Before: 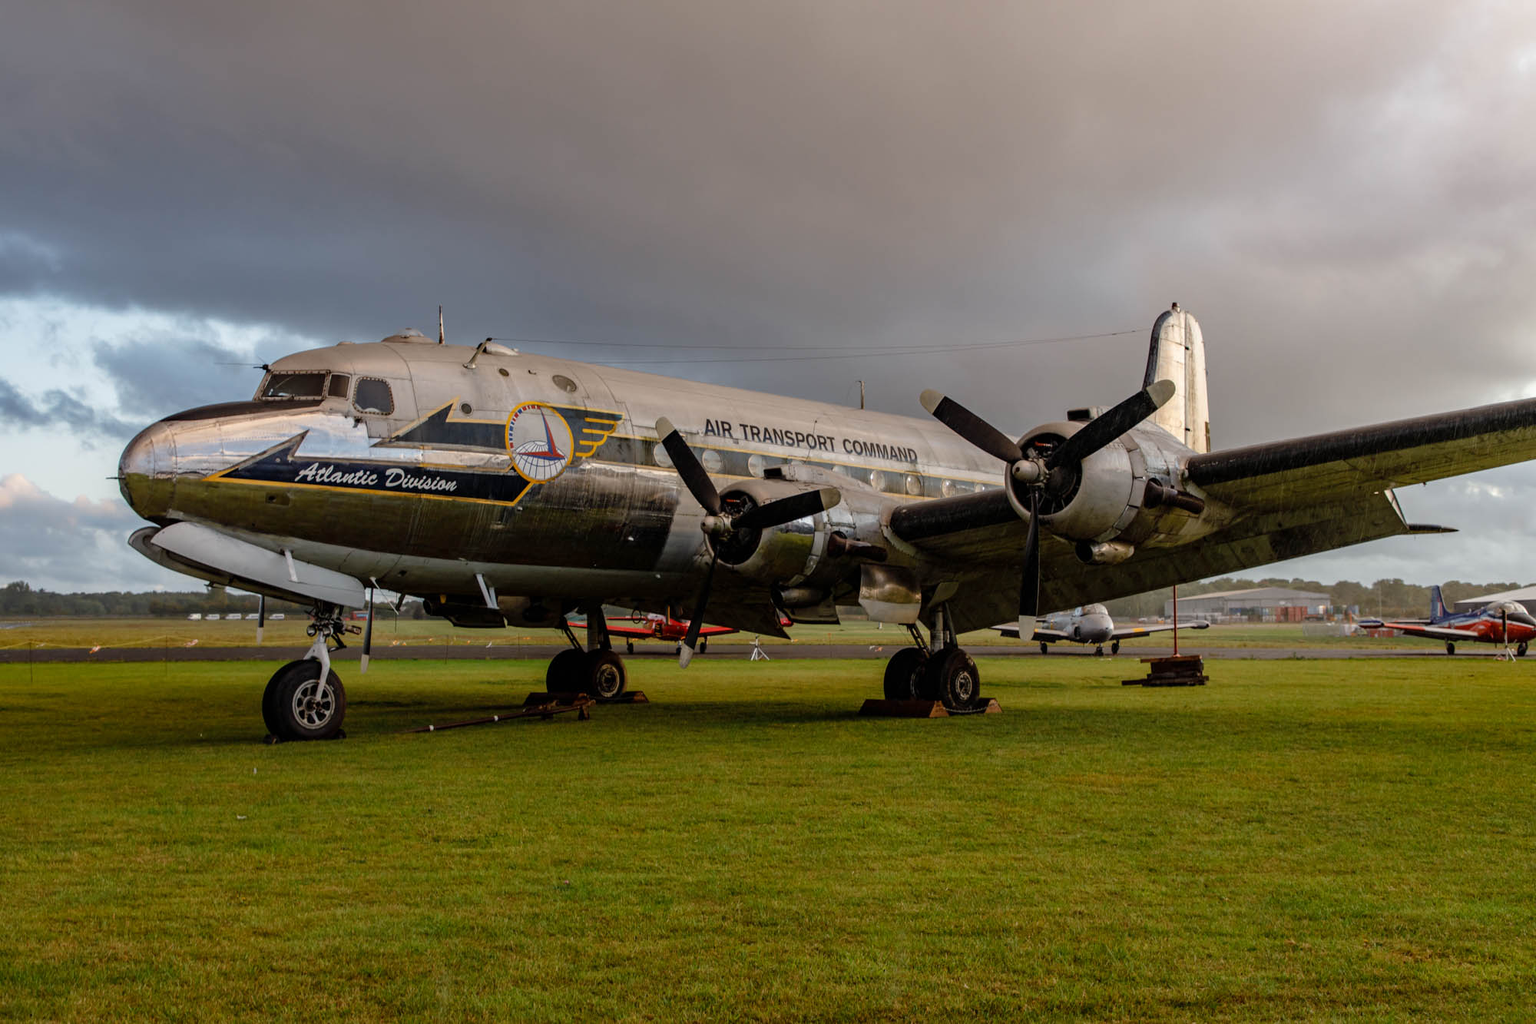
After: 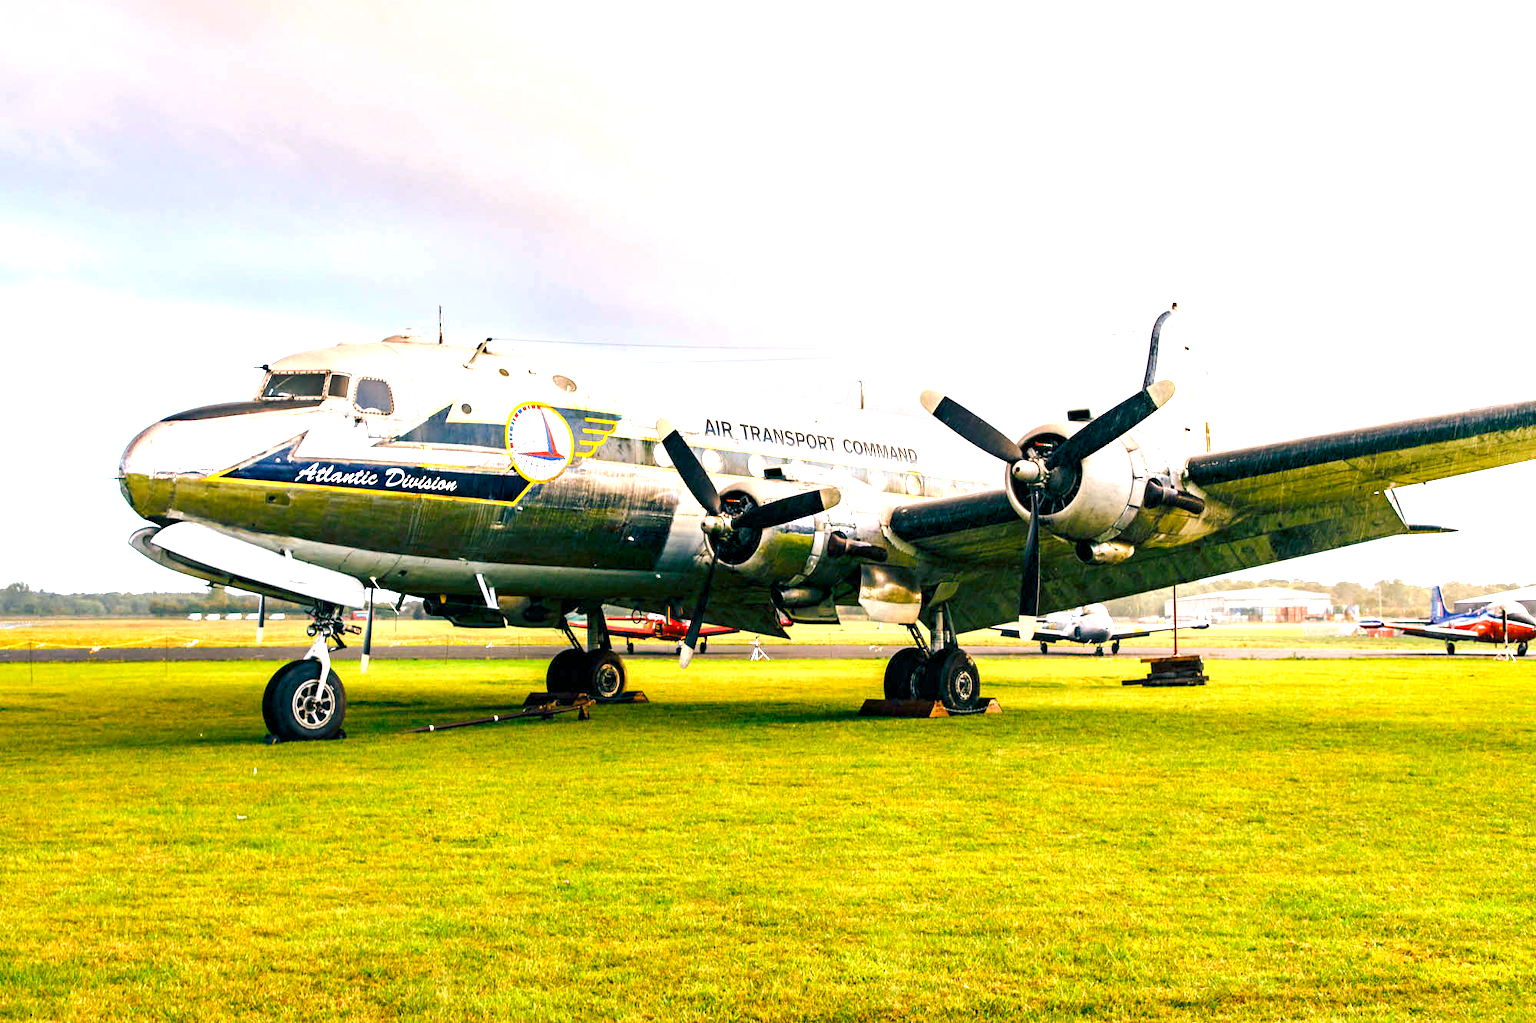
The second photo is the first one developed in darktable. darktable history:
tone equalizer: on, module defaults
exposure: black level correction 0, exposure 1.45 EV, compensate exposure bias true, compensate highlight preservation false
color balance rgb: shadows lift › luminance -28.76%, shadows lift › chroma 10%, shadows lift › hue 230°, power › chroma 0.5%, power › hue 215°, highlights gain › luminance 7.14%, highlights gain › chroma 1%, highlights gain › hue 50°, global offset › luminance -0.29%, global offset › hue 260°, perceptual saturation grading › global saturation 20%, perceptual saturation grading › highlights -13.92%, perceptual saturation grading › shadows 50%
